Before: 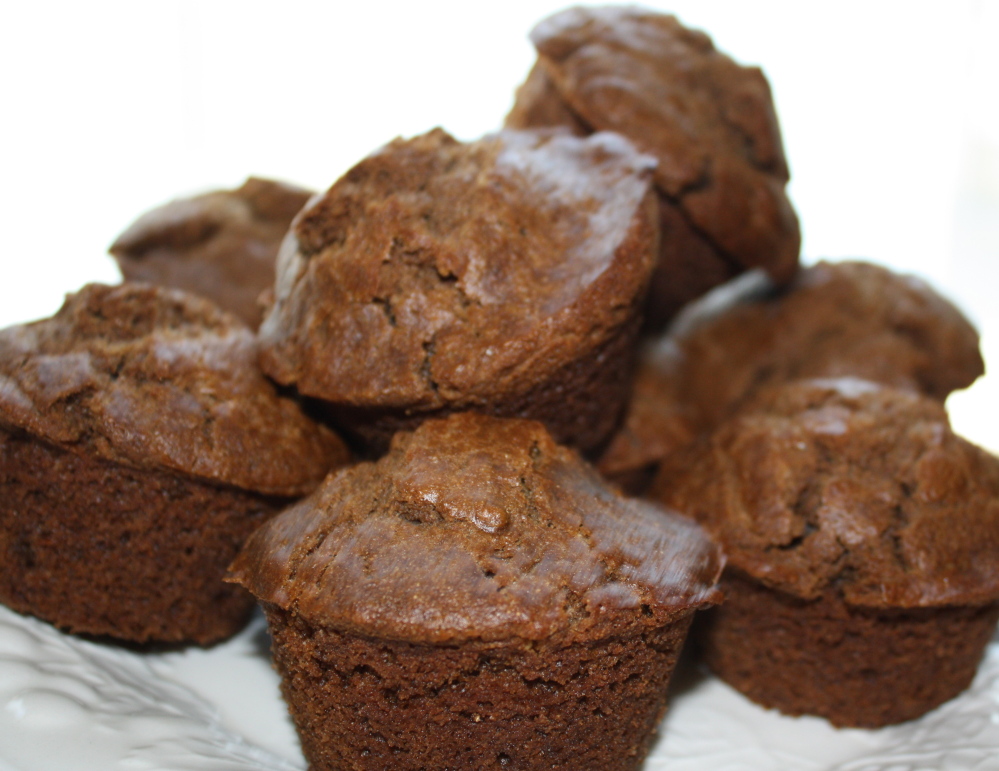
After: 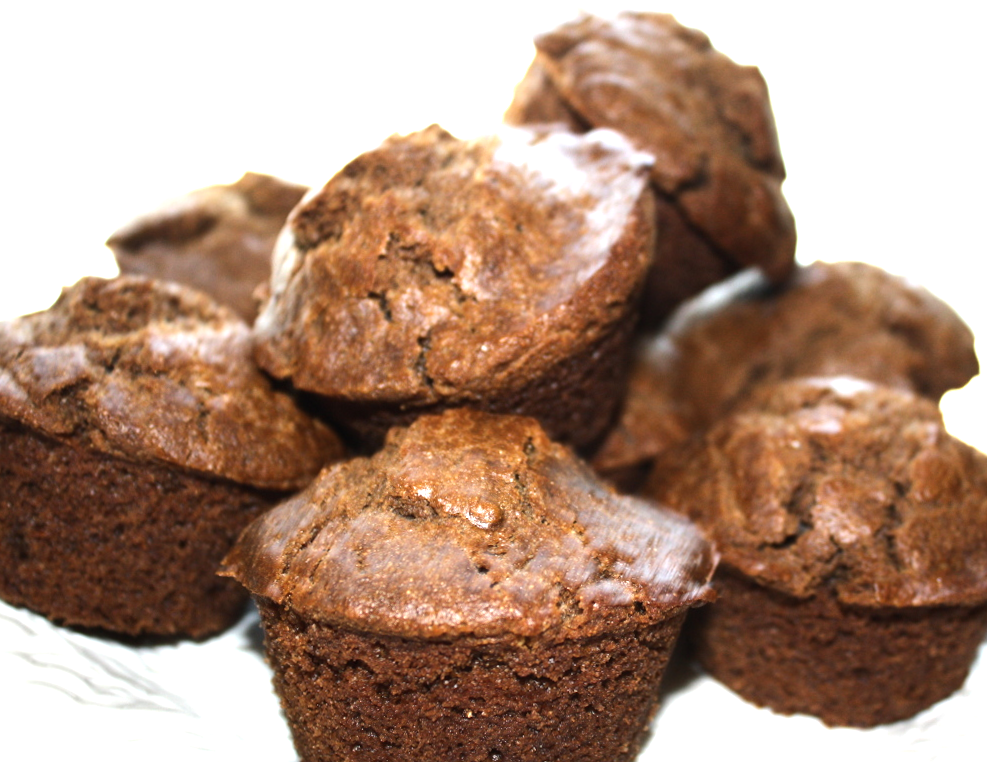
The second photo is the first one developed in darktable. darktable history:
crop and rotate: angle -0.5°
tone equalizer: -8 EV -0.75 EV, -7 EV -0.7 EV, -6 EV -0.6 EV, -5 EV -0.4 EV, -3 EV 0.4 EV, -2 EV 0.6 EV, -1 EV 0.7 EV, +0 EV 0.75 EV, edges refinement/feathering 500, mask exposure compensation -1.57 EV, preserve details no
exposure: black level correction 0, exposure 0.7 EV, compensate exposure bias true, compensate highlight preservation false
